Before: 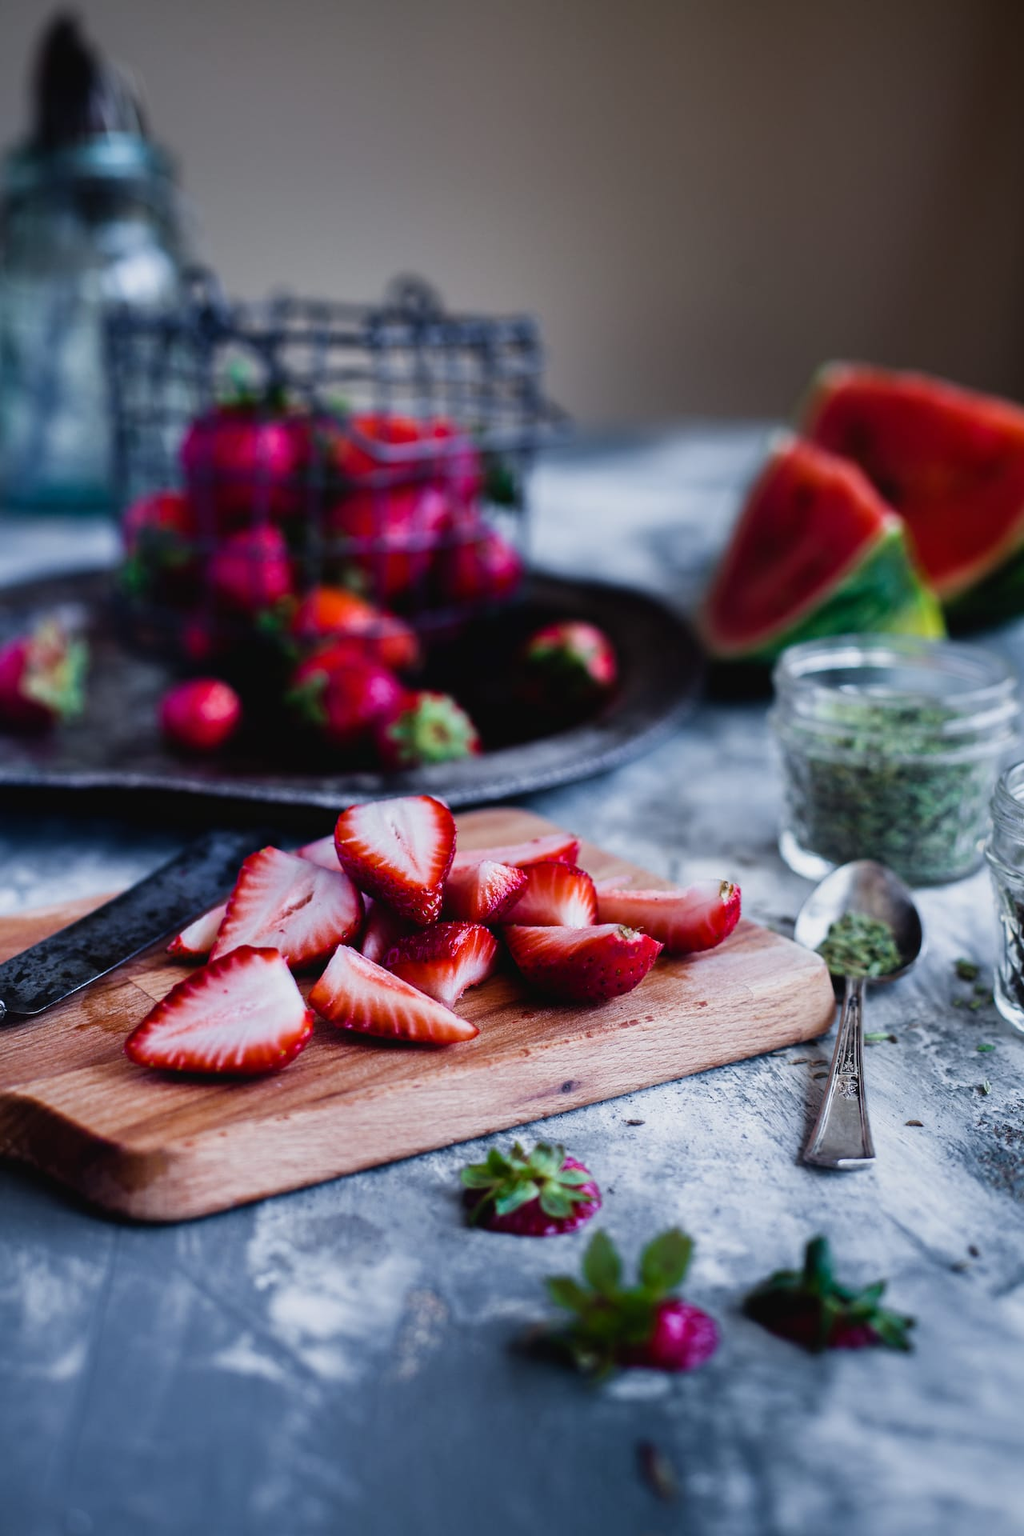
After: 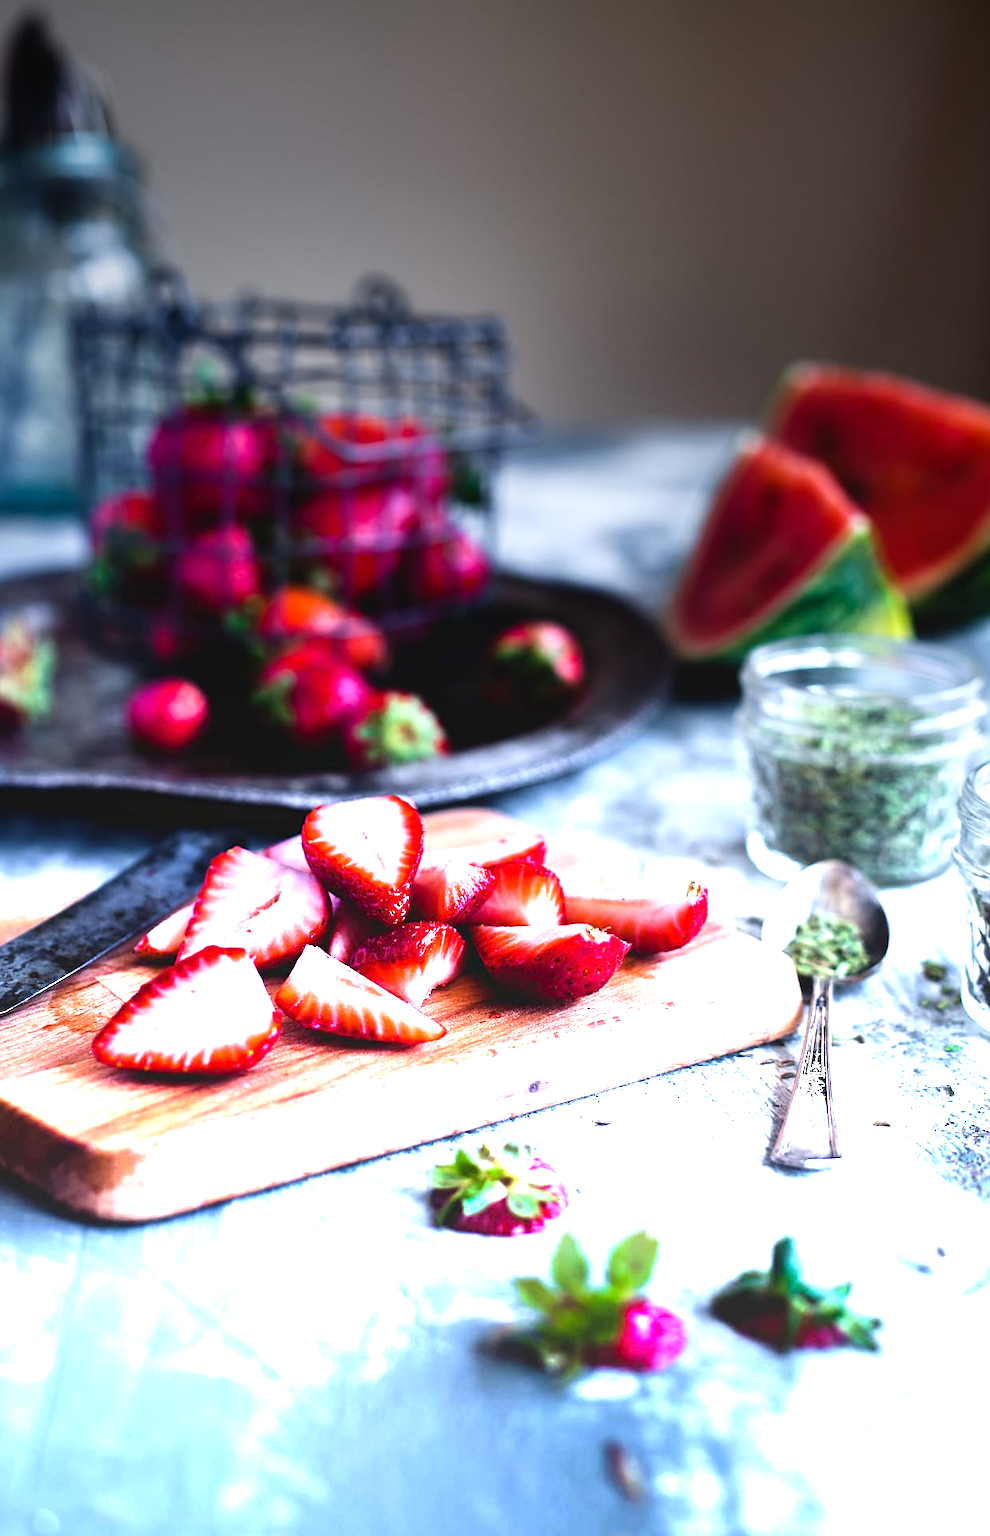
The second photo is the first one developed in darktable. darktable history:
sharpen: amount 0.2
crop and rotate: left 3.238%
graduated density: density -3.9 EV
